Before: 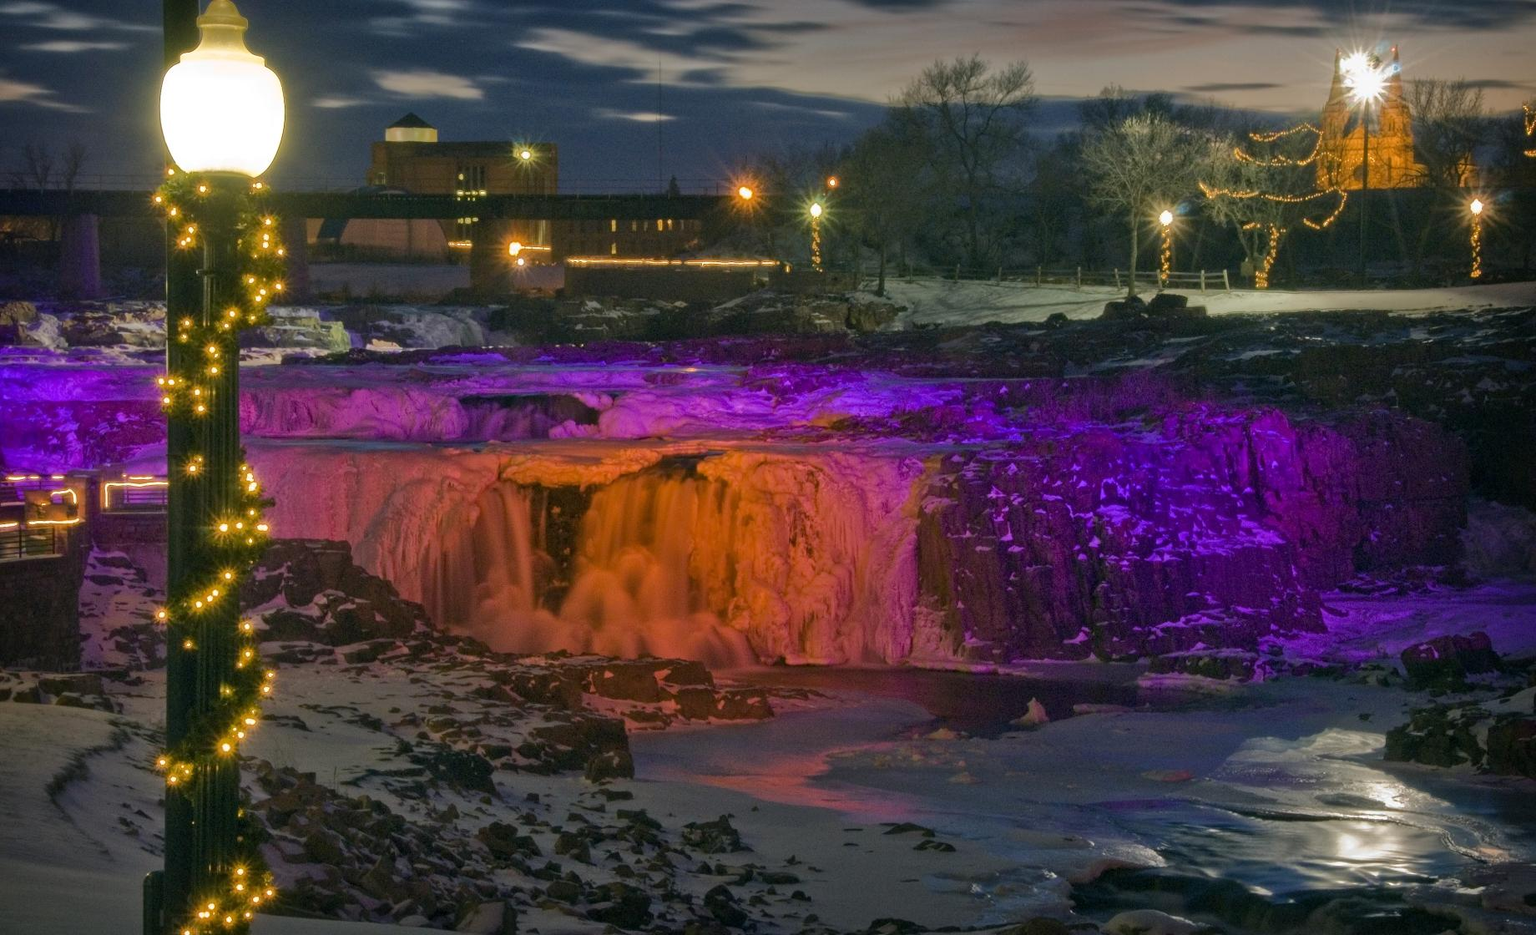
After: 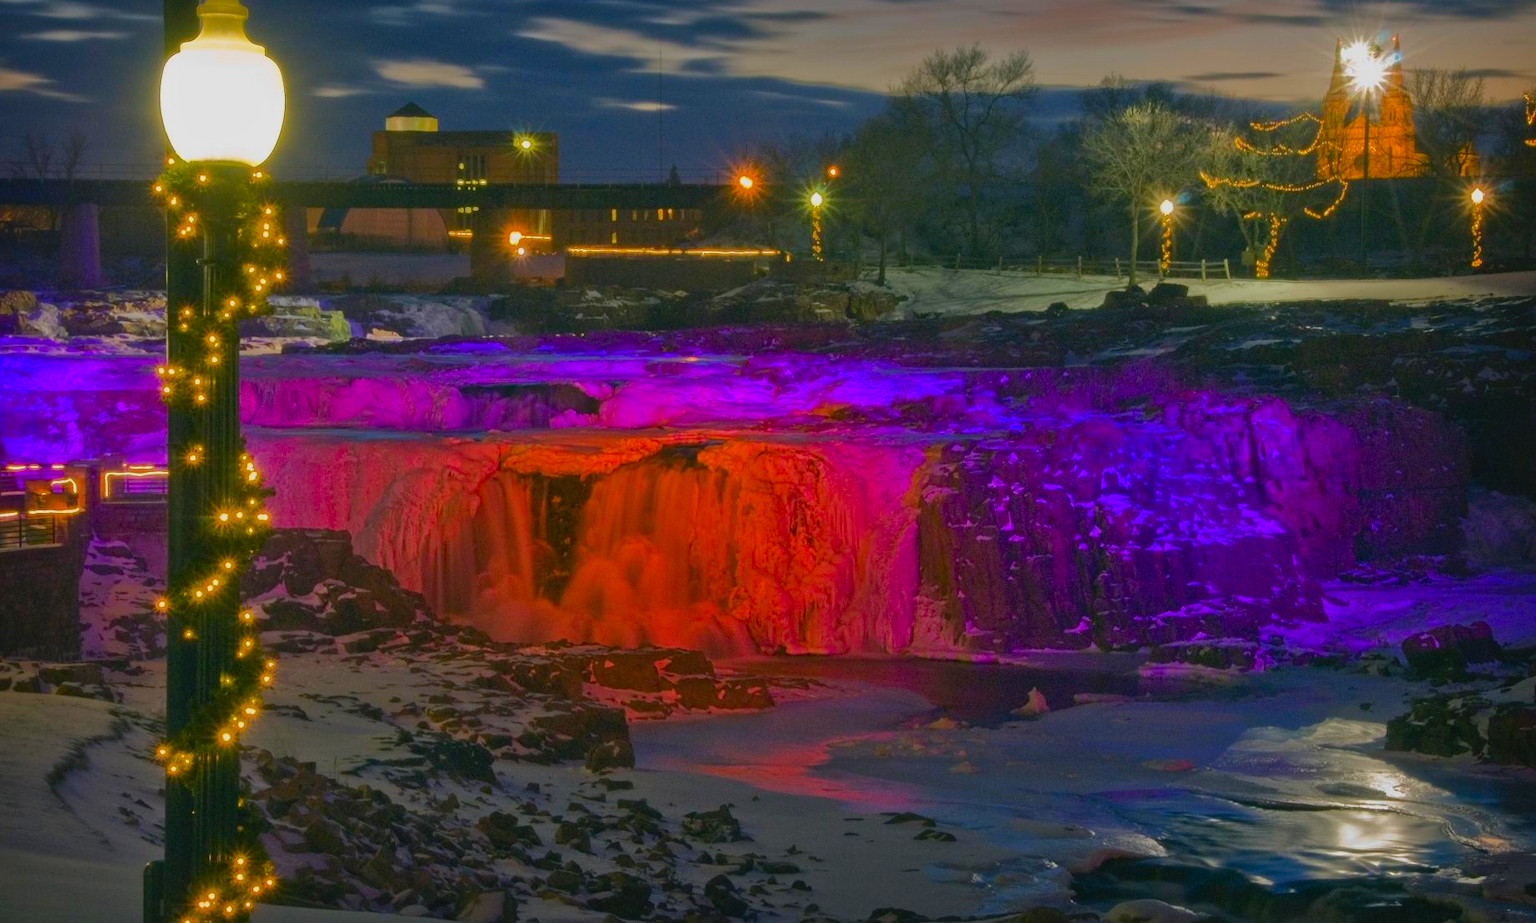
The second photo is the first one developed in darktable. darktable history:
local contrast: highlights 68%, shadows 65%, detail 82%, midtone range 0.327
crop: top 1.227%, right 0.04%
contrast brightness saturation: saturation 0.49
